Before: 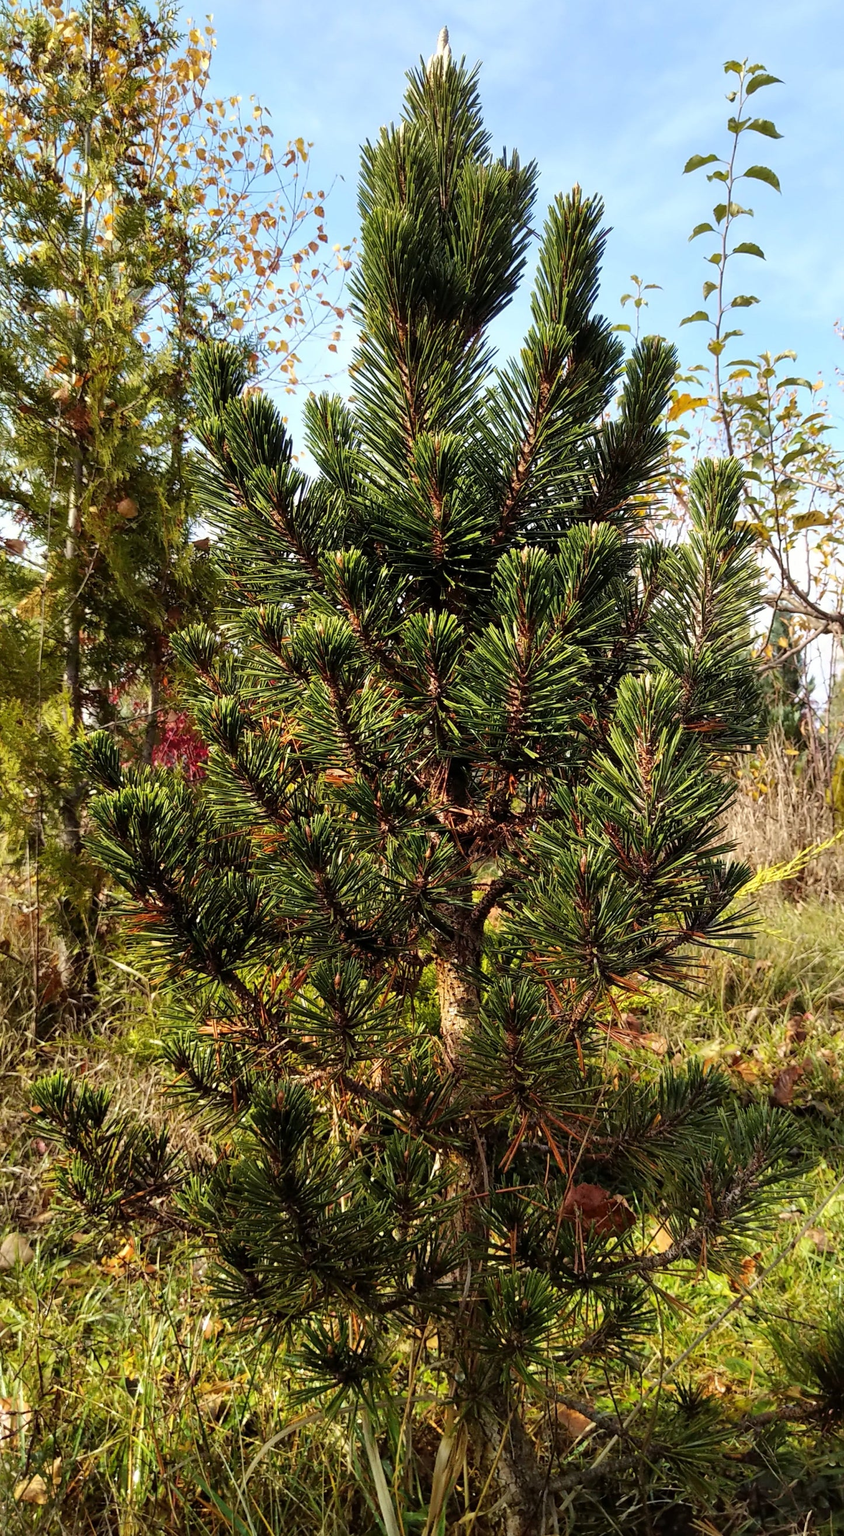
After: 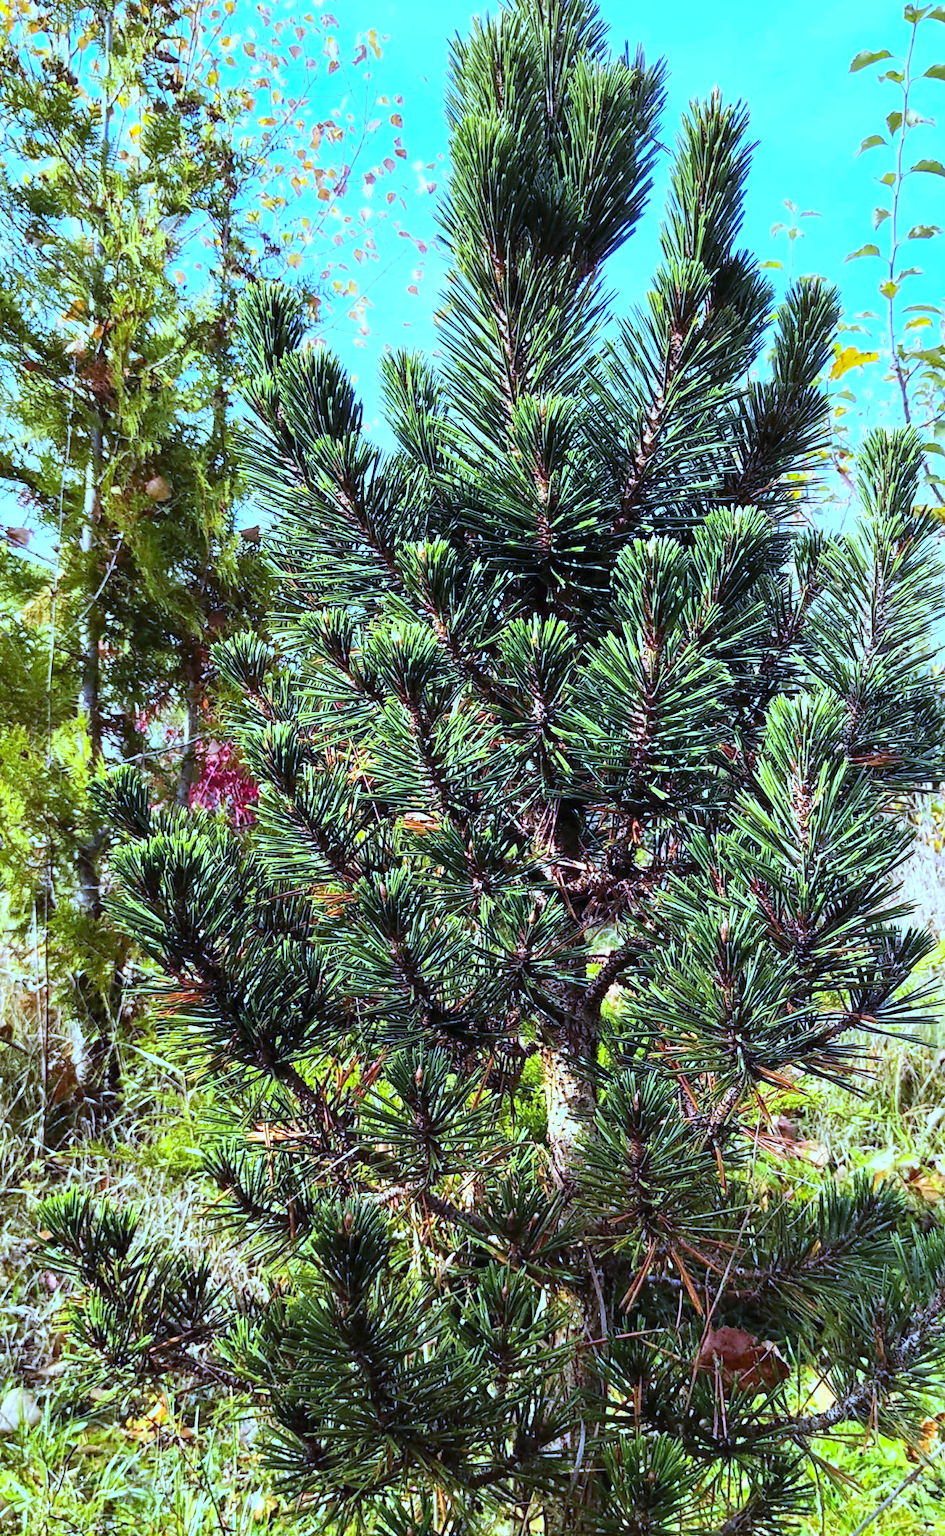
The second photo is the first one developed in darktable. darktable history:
white balance: red 0.766, blue 1.537
exposure: black level correction 0, exposure 0.7 EV, compensate exposure bias true, compensate highlight preservation false
tone equalizer: on, module defaults
contrast brightness saturation: contrast 0.2, brightness 0.16, saturation 0.22
crop: top 7.49%, right 9.717%, bottom 11.943%
